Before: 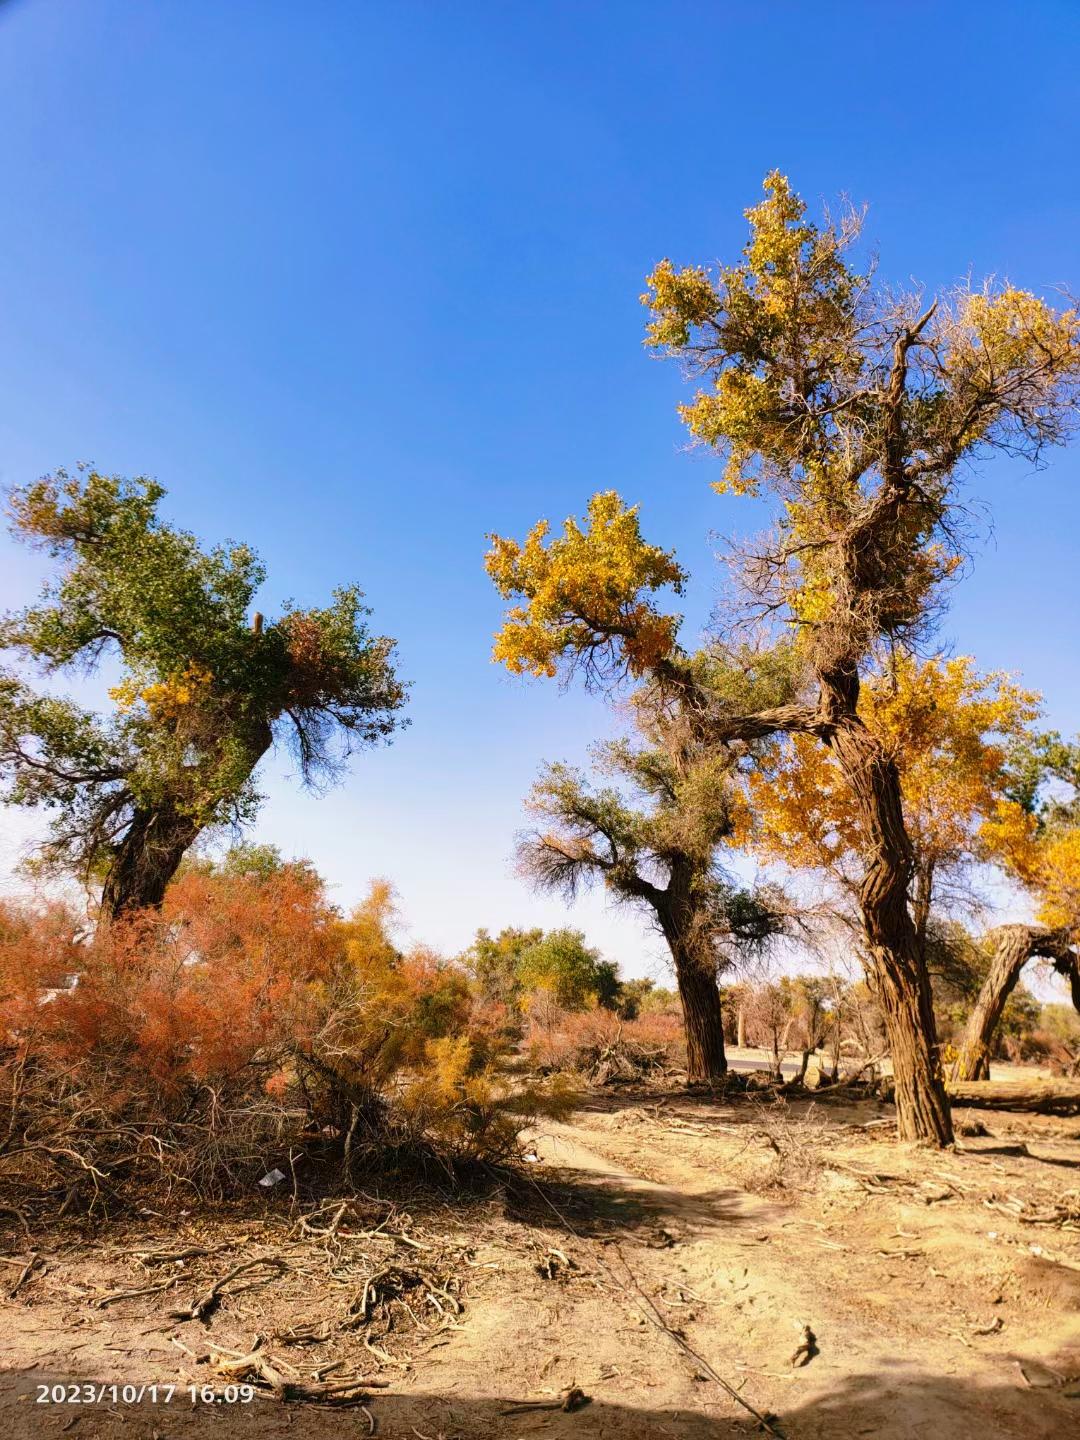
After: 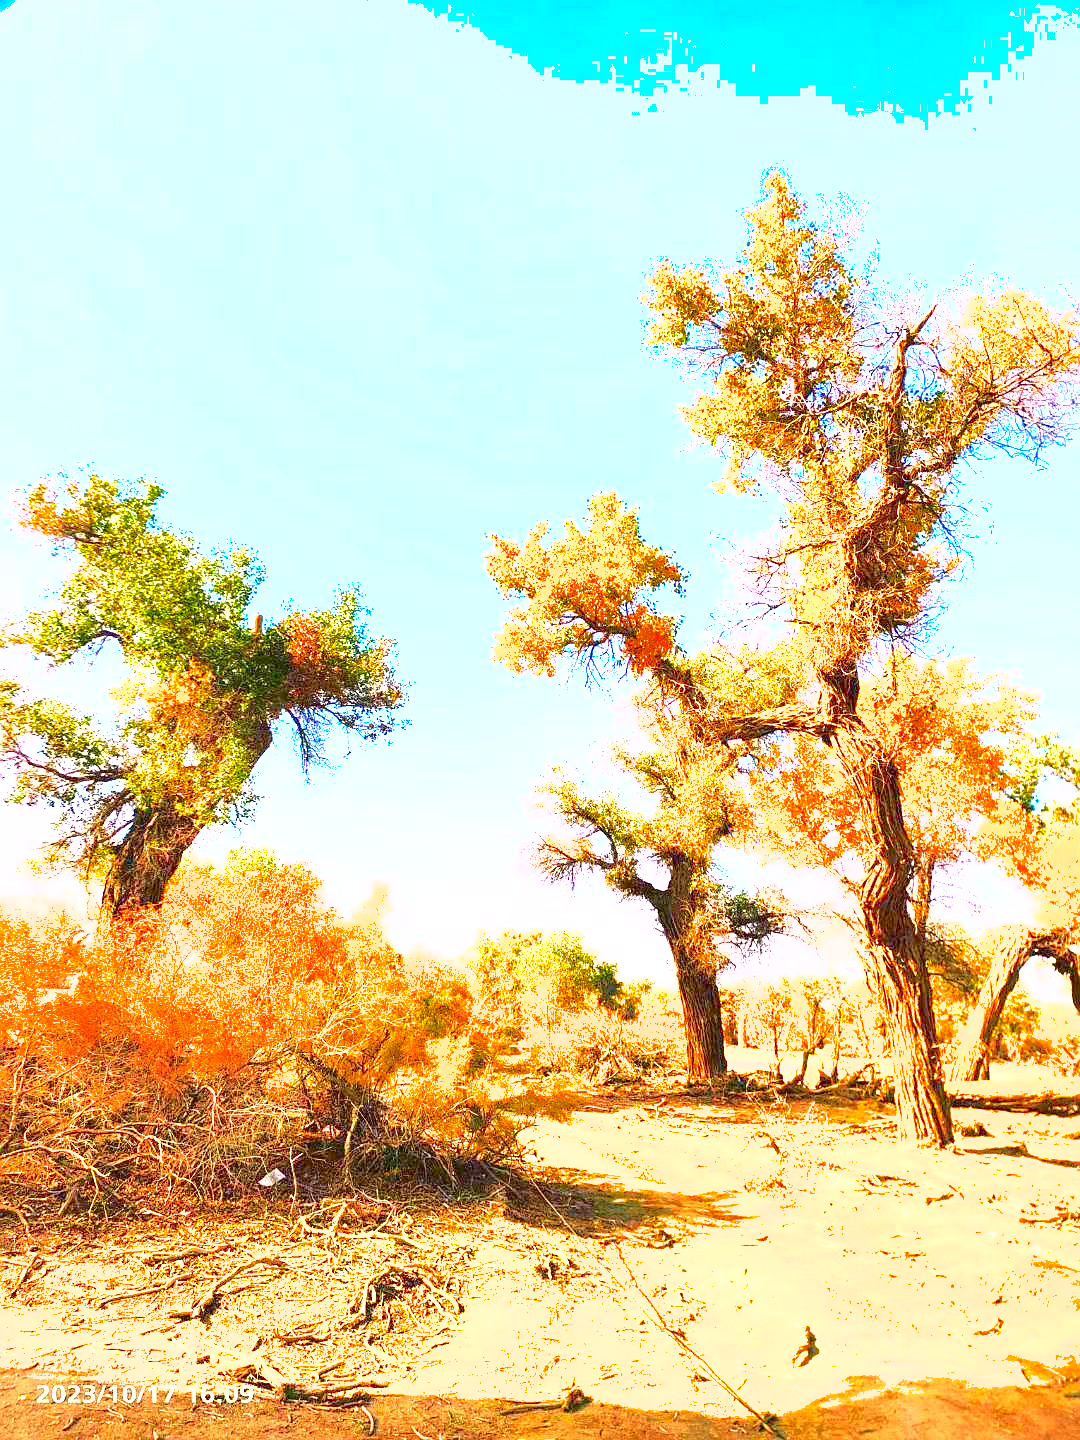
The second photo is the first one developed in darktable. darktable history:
shadows and highlights: on, module defaults
tone curve: curves: ch0 [(0, 0.014) (0.12, 0.096) (0.386, 0.49) (0.54, 0.684) (0.751, 0.855) (0.89, 0.943) (0.998, 0.989)]; ch1 [(0, 0) (0.133, 0.099) (0.437, 0.41) (0.5, 0.5) (0.517, 0.536) (0.548, 0.575) (0.582, 0.639) (0.627, 0.692) (0.836, 0.868) (1, 1)]; ch2 [(0, 0) (0.374, 0.341) (0.456, 0.443) (0.478, 0.49) (0.501, 0.5) (0.528, 0.538) (0.55, 0.6) (0.572, 0.633) (0.702, 0.775) (1, 1)], color space Lab, independent channels, preserve colors none
sharpen: radius 0.969, amount 0.604
exposure: black level correction 0, exposure 2.327 EV, compensate exposure bias true, compensate highlight preservation false
